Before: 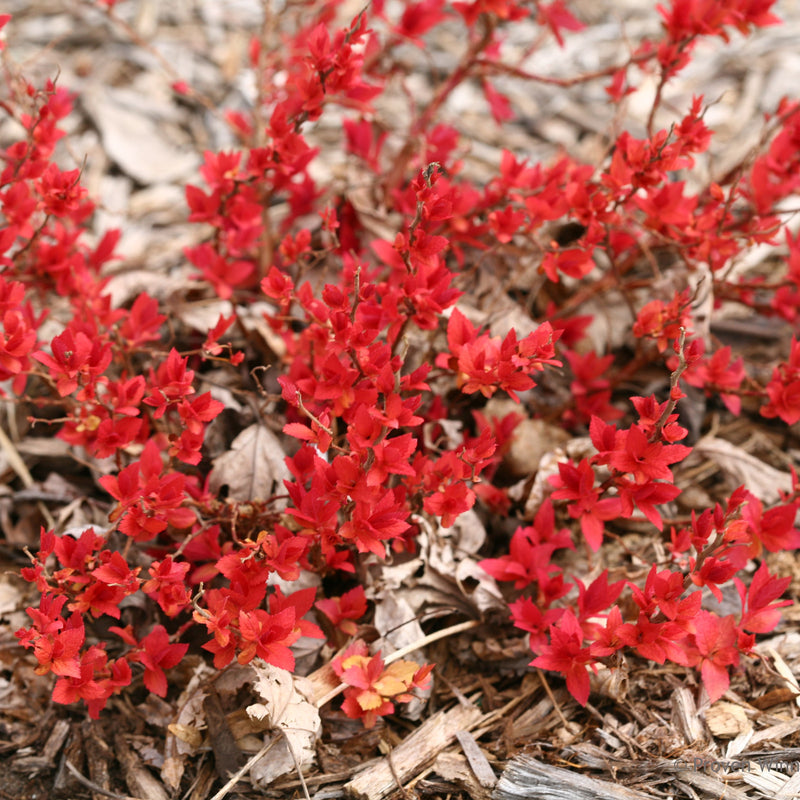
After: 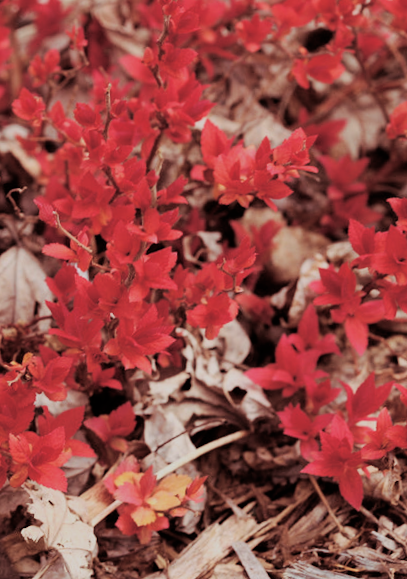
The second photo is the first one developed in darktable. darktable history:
split-toning: on, module defaults
crop: left 31.379%, top 24.658%, right 20.326%, bottom 6.628%
filmic rgb: black relative exposure -7.65 EV, white relative exposure 4.56 EV, hardness 3.61
rotate and perspective: rotation -3.18°, automatic cropping off
